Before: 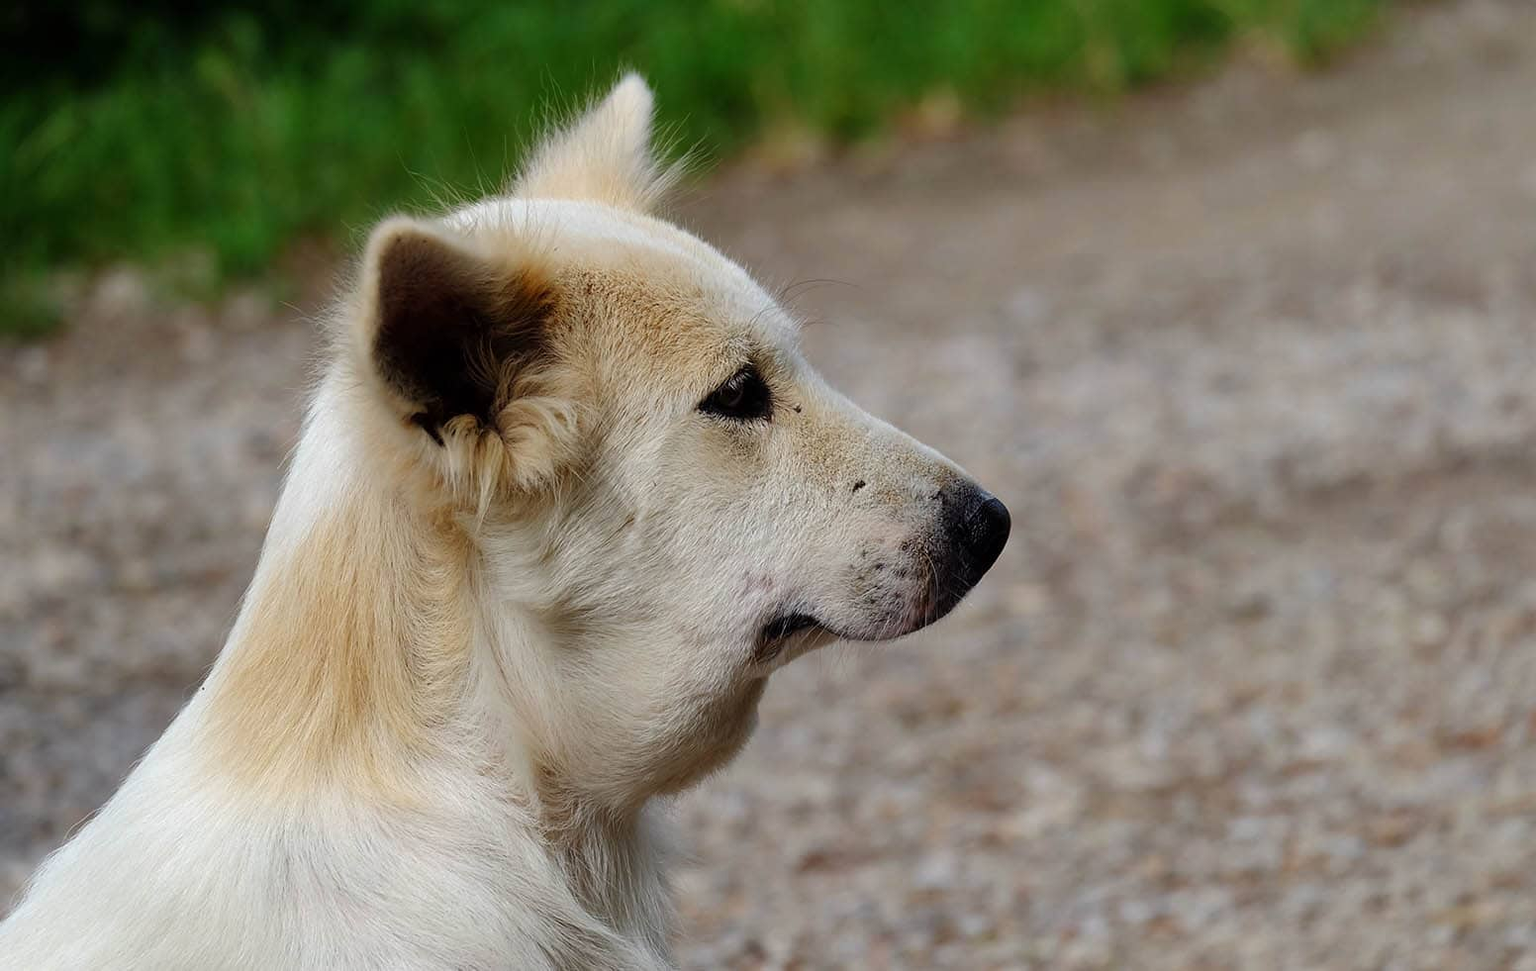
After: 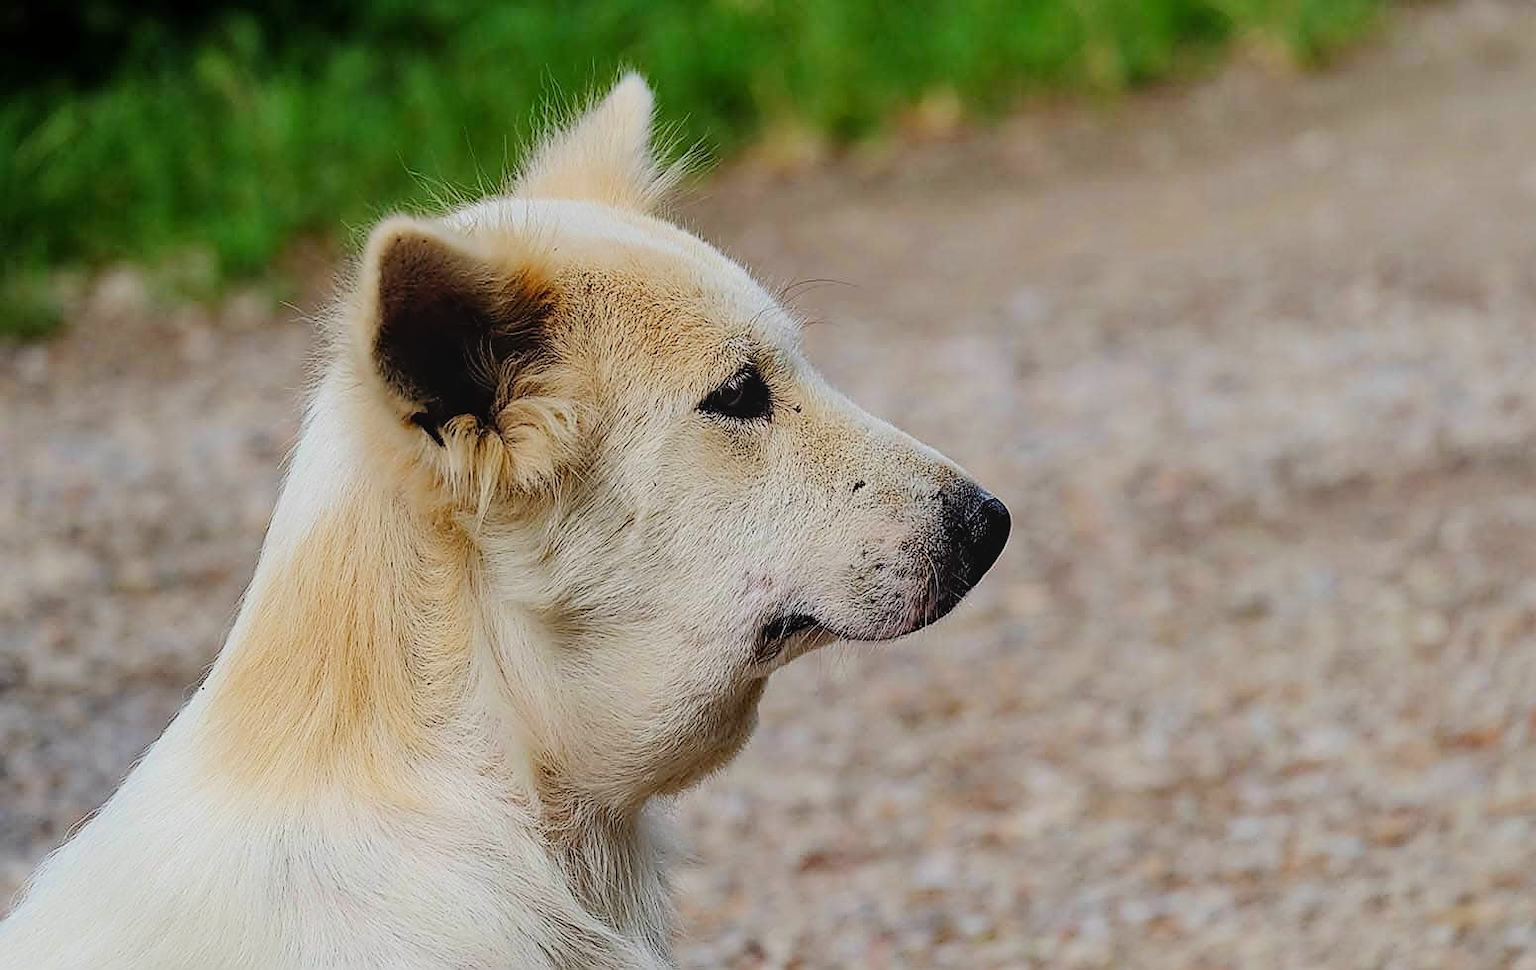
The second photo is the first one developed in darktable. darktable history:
haze removal: compatibility mode true, adaptive false
sharpen: radius 1.399, amount 1.245, threshold 0.632
exposure: black level correction 0, exposure 0.691 EV, compensate exposure bias true, compensate highlight preservation false
filmic rgb: black relative exposure -7.65 EV, white relative exposure 4.56 EV, hardness 3.61, preserve chrominance max RGB, color science v6 (2022), iterations of high-quality reconstruction 0, contrast in shadows safe, contrast in highlights safe
local contrast: detail 109%
